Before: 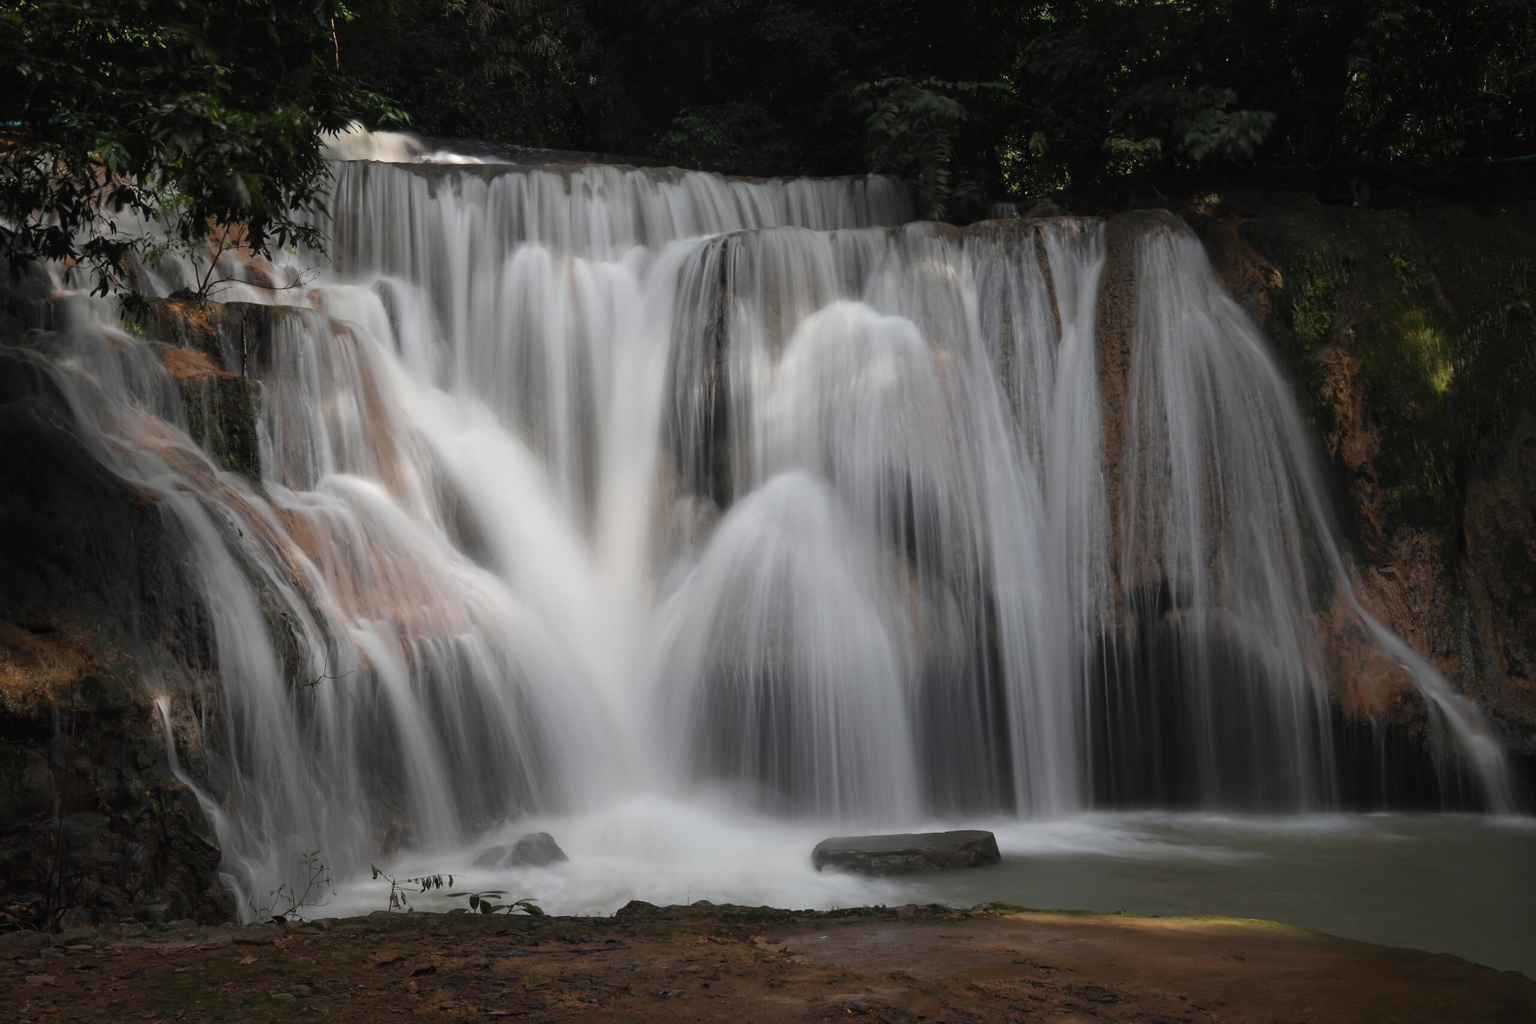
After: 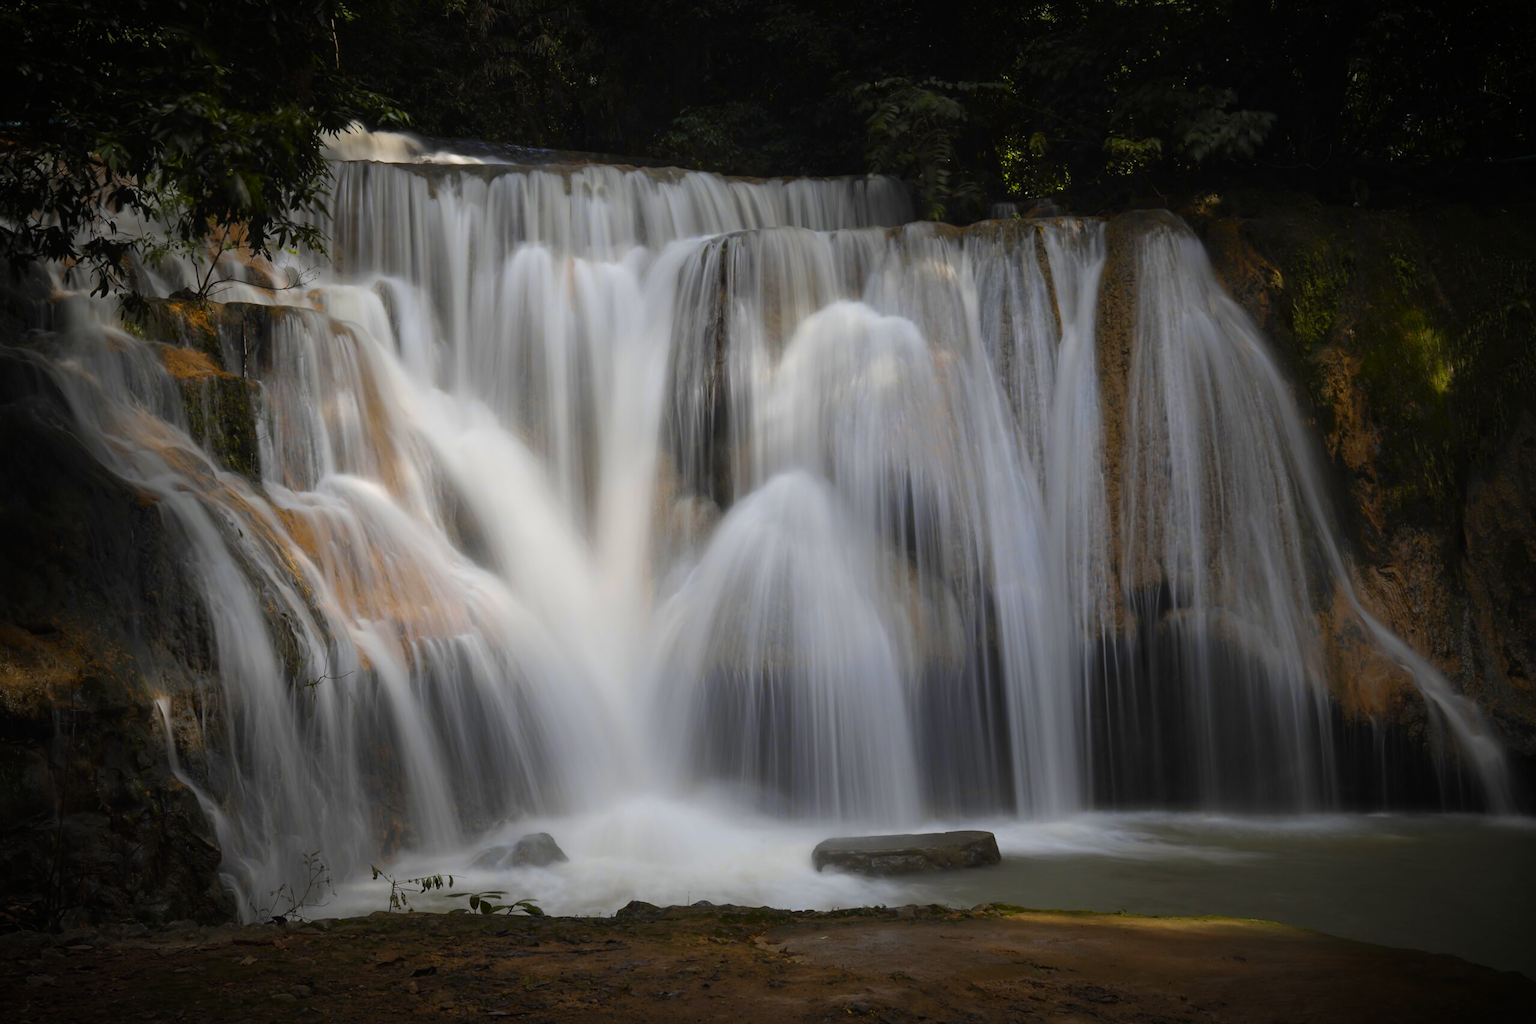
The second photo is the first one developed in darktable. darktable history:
color contrast: green-magenta contrast 1.12, blue-yellow contrast 1.95, unbound 0
vignetting: fall-off start 67.5%, fall-off radius 67.23%, brightness -0.813, automatic ratio true
